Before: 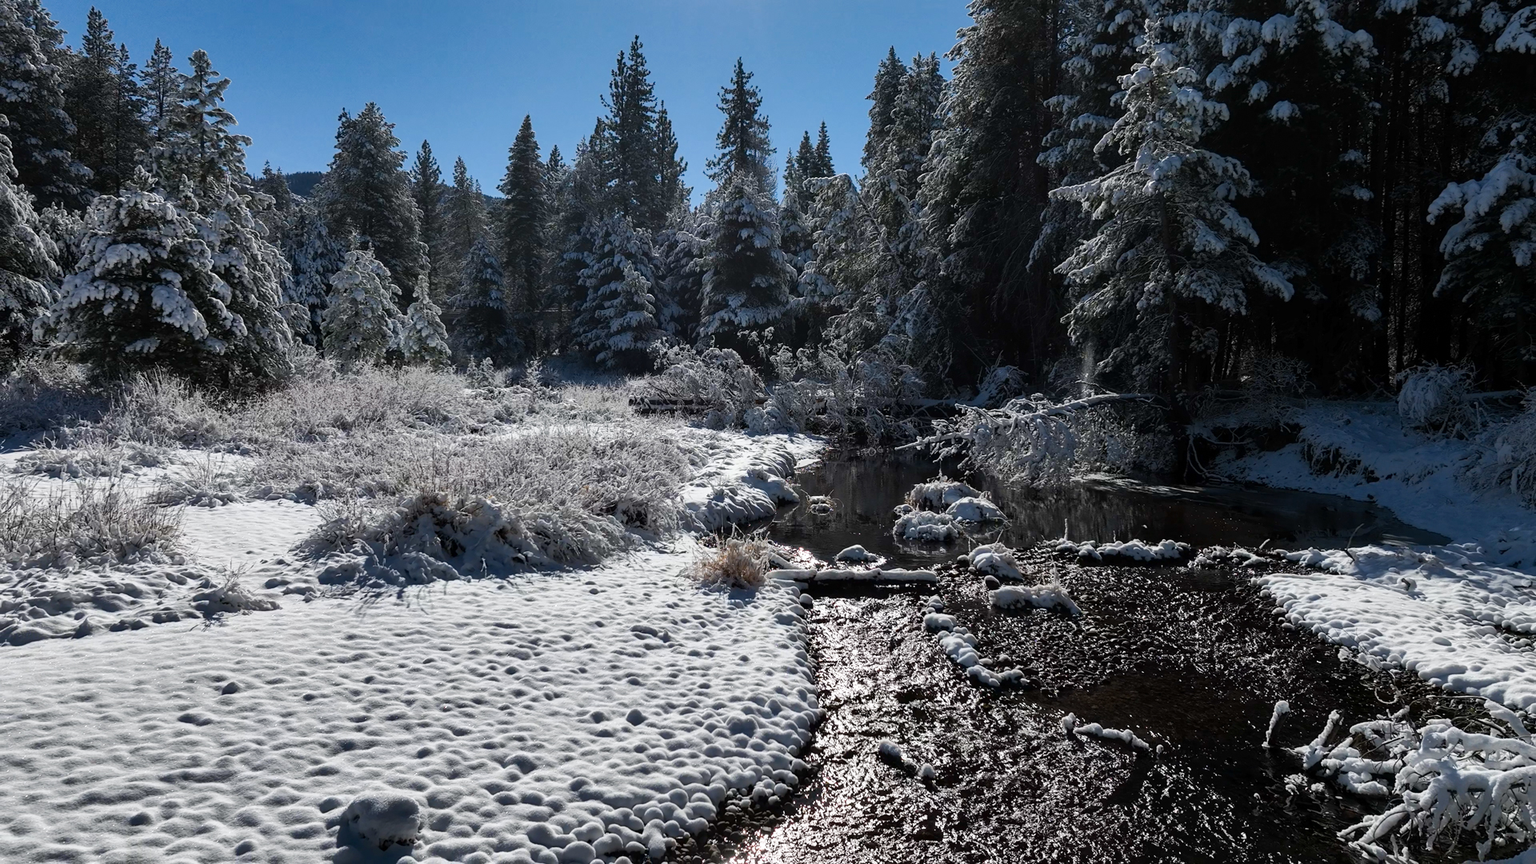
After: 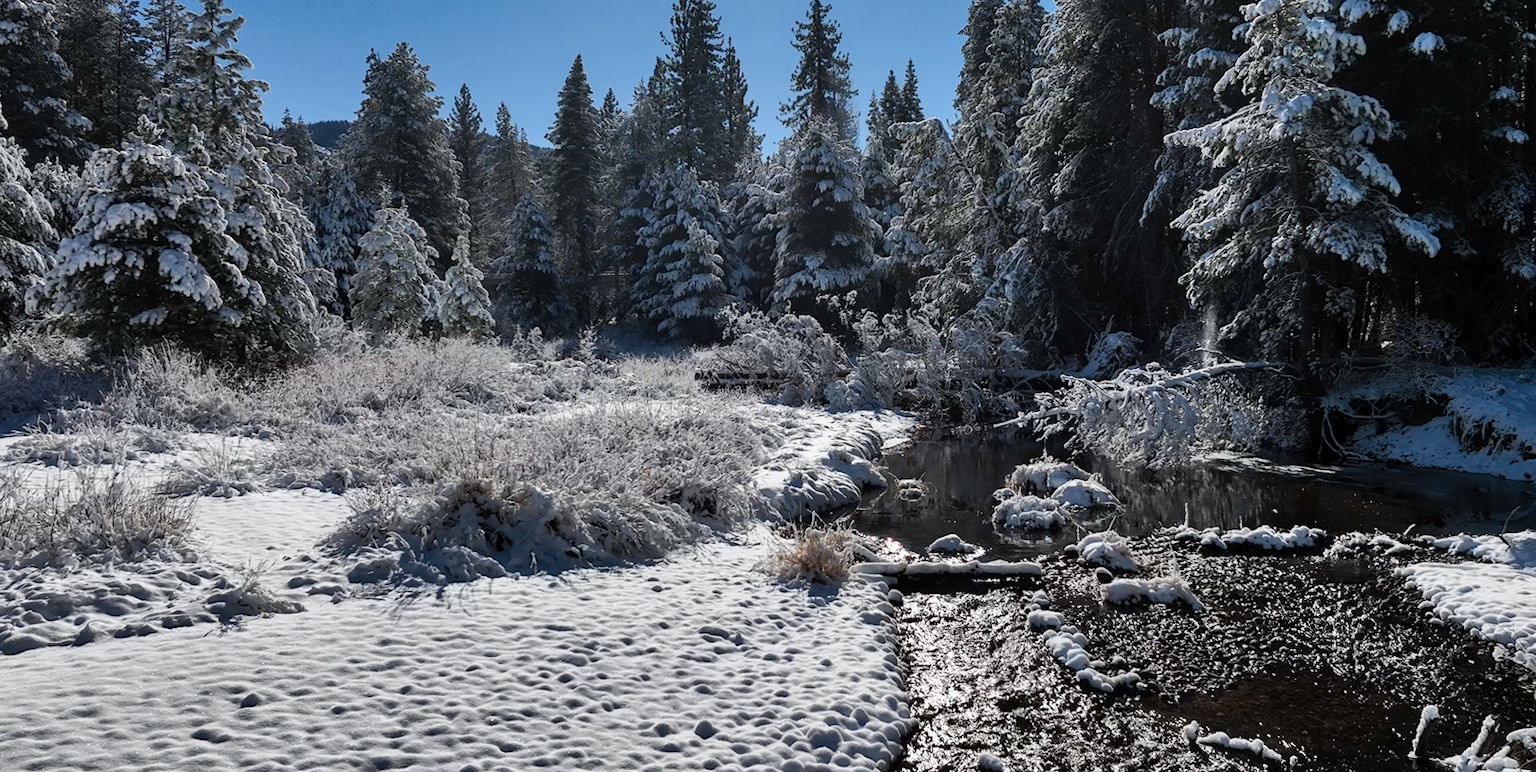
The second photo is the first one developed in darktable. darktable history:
crop: top 7.49%, right 9.717%, bottom 11.943%
shadows and highlights: soften with gaussian
rotate and perspective: rotation -0.45°, automatic cropping original format, crop left 0.008, crop right 0.992, crop top 0.012, crop bottom 0.988
